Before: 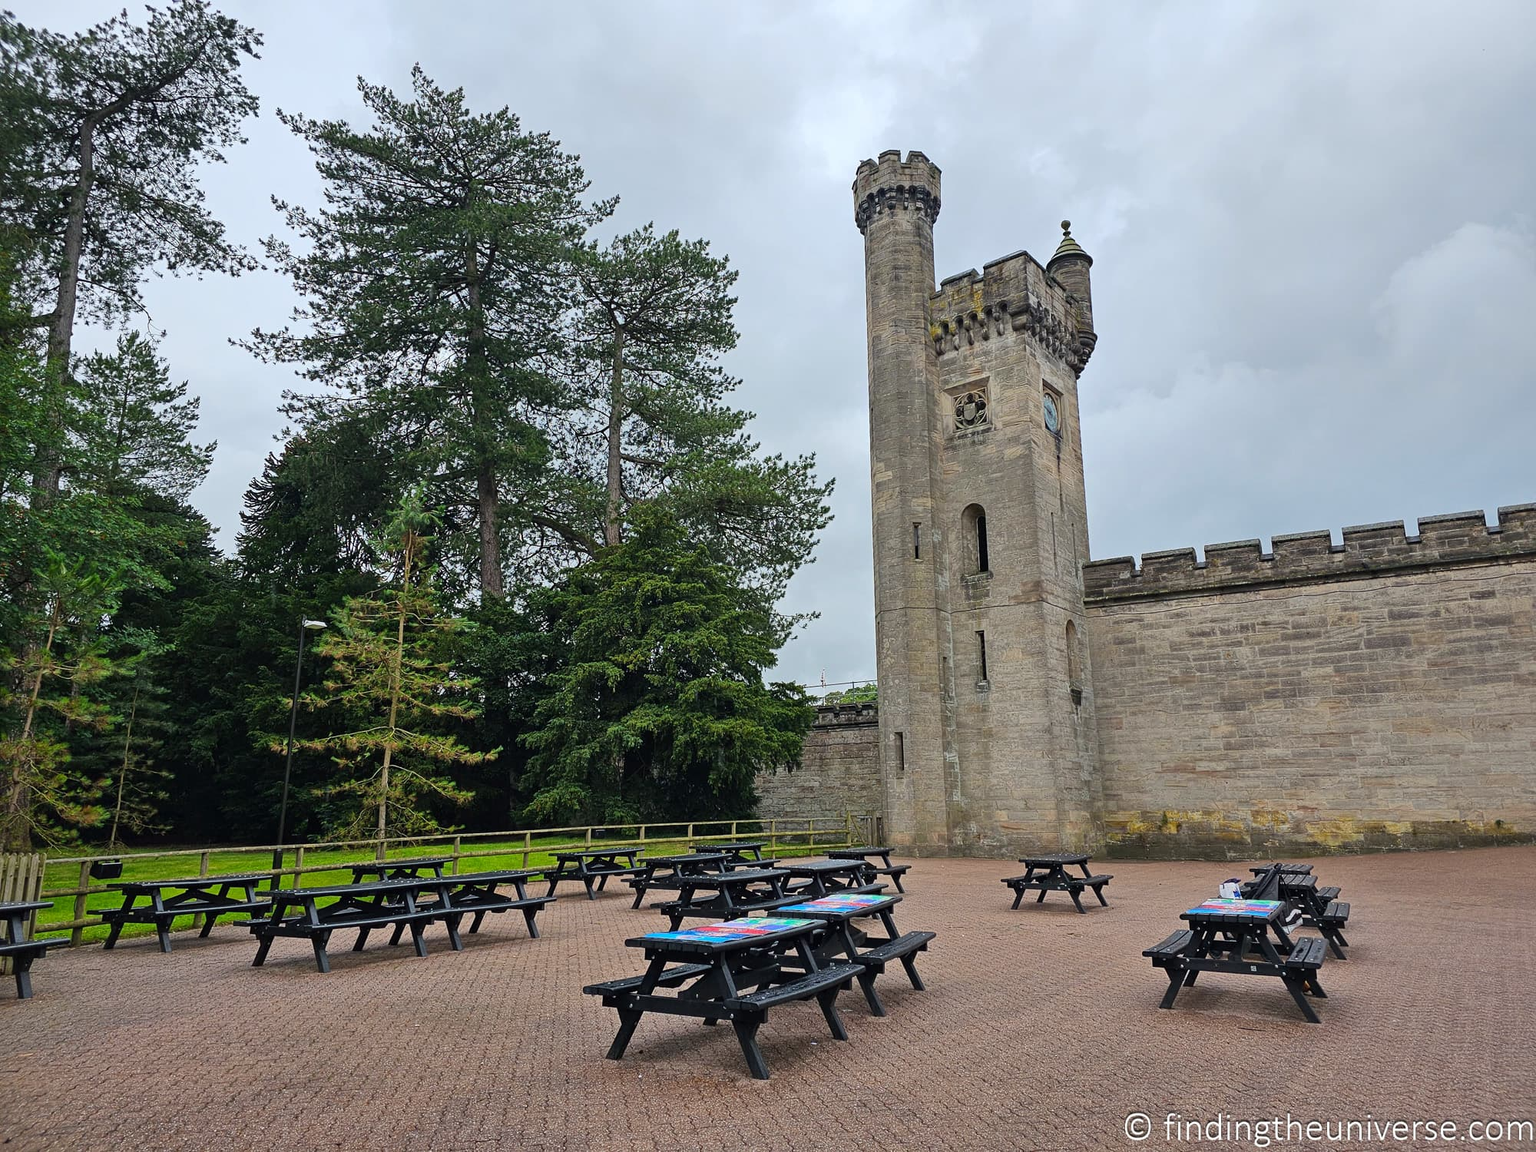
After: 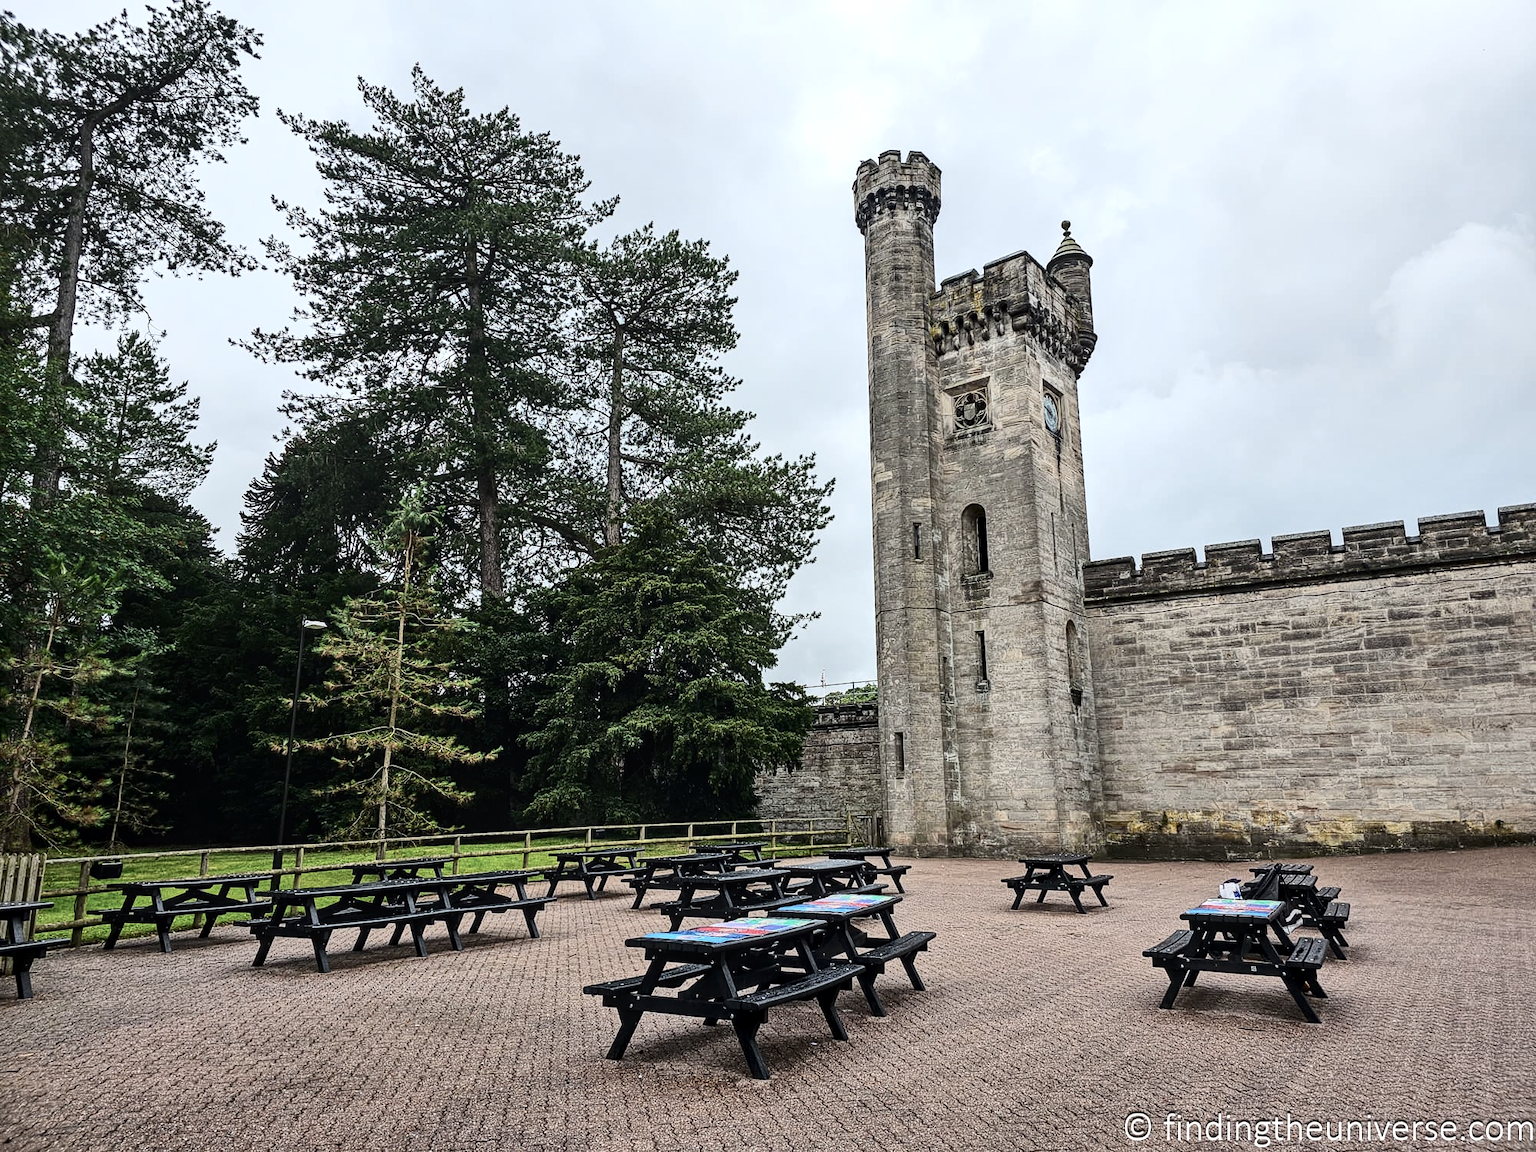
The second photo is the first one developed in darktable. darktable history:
local contrast: on, module defaults
tone equalizer: -8 EV -0.417 EV, -7 EV -0.389 EV, -6 EV -0.333 EV, -5 EV -0.222 EV, -3 EV 0.222 EV, -2 EV 0.333 EV, -1 EV 0.389 EV, +0 EV 0.417 EV, edges refinement/feathering 500, mask exposure compensation -1.57 EV, preserve details no
contrast brightness saturation: contrast 0.25, saturation -0.31
